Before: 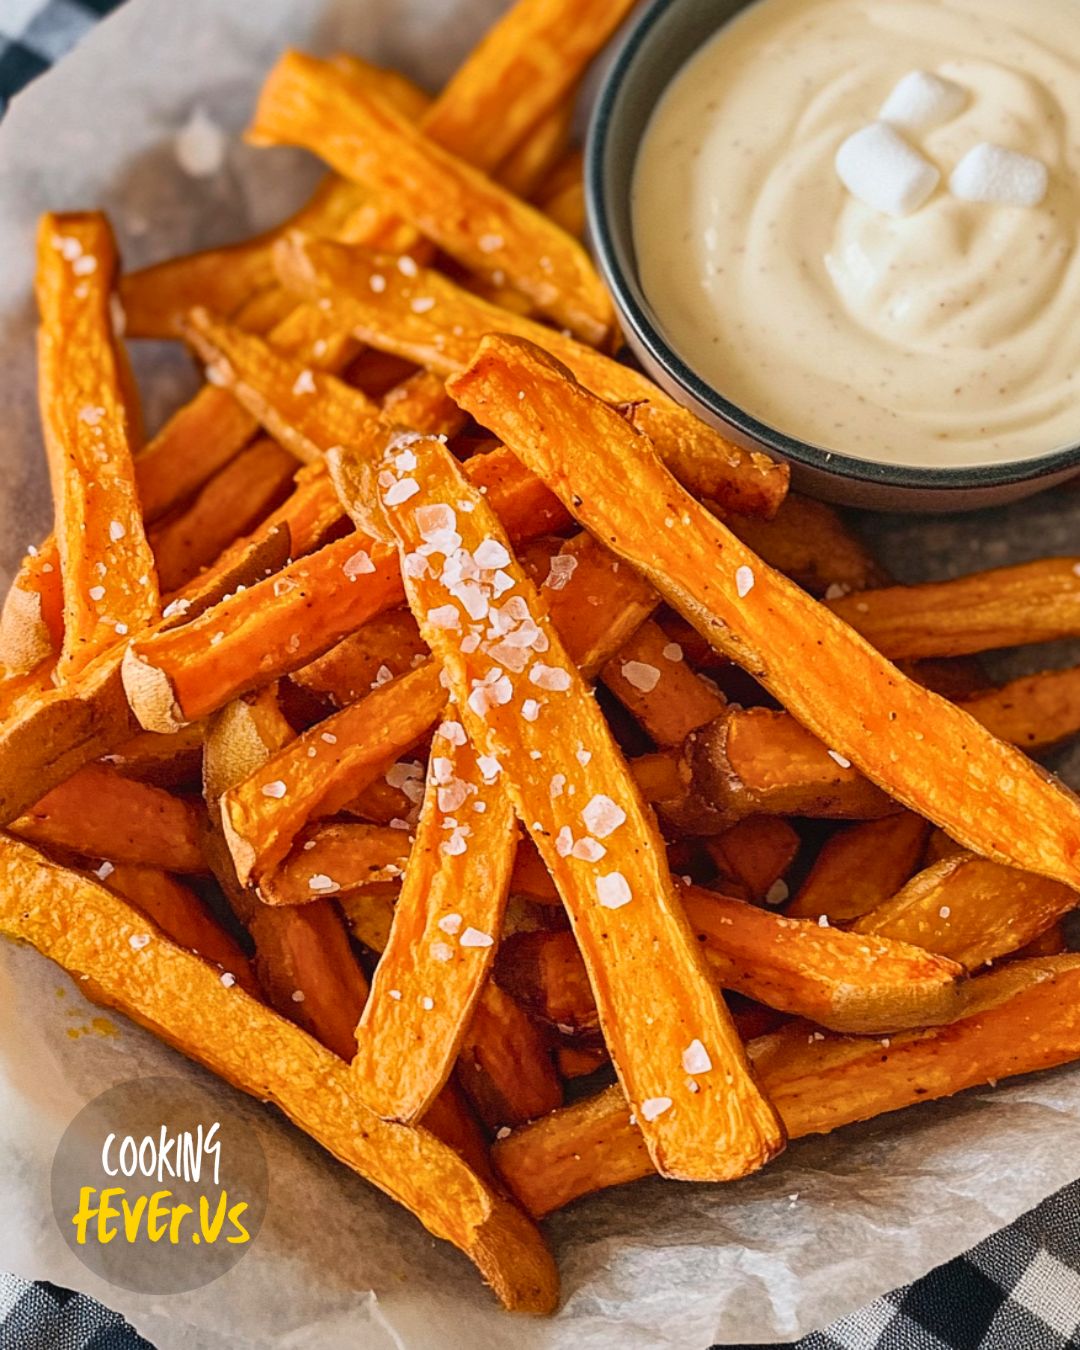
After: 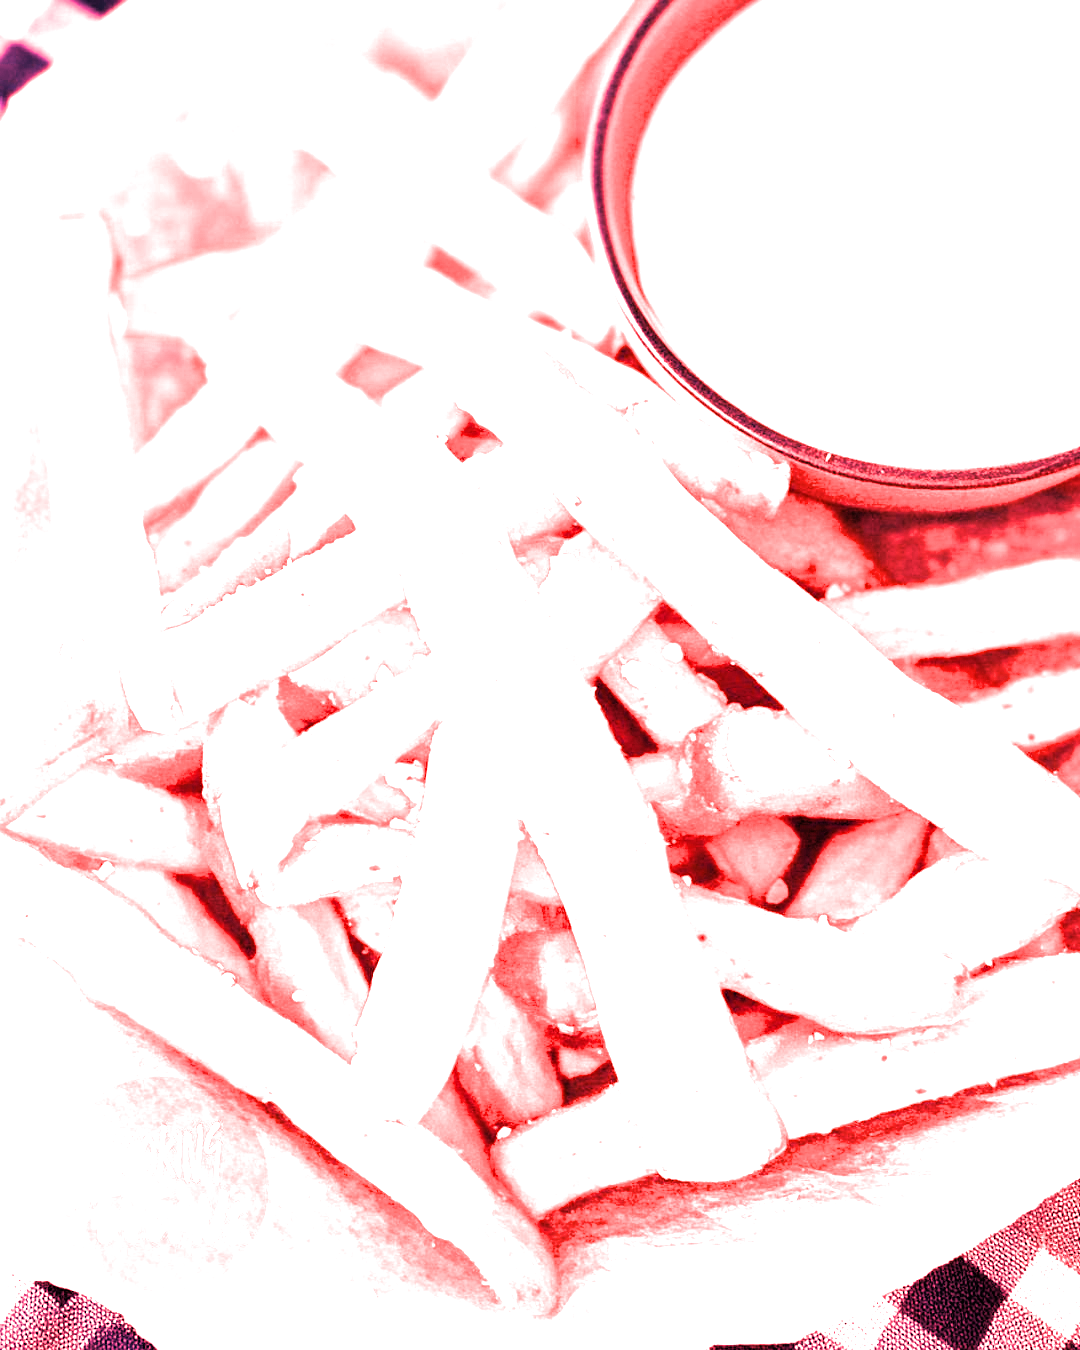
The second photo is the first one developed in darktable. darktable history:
white balance: red 4.26, blue 1.802
filmic rgb: black relative exposure -4.91 EV, white relative exposure 2.84 EV, hardness 3.7
